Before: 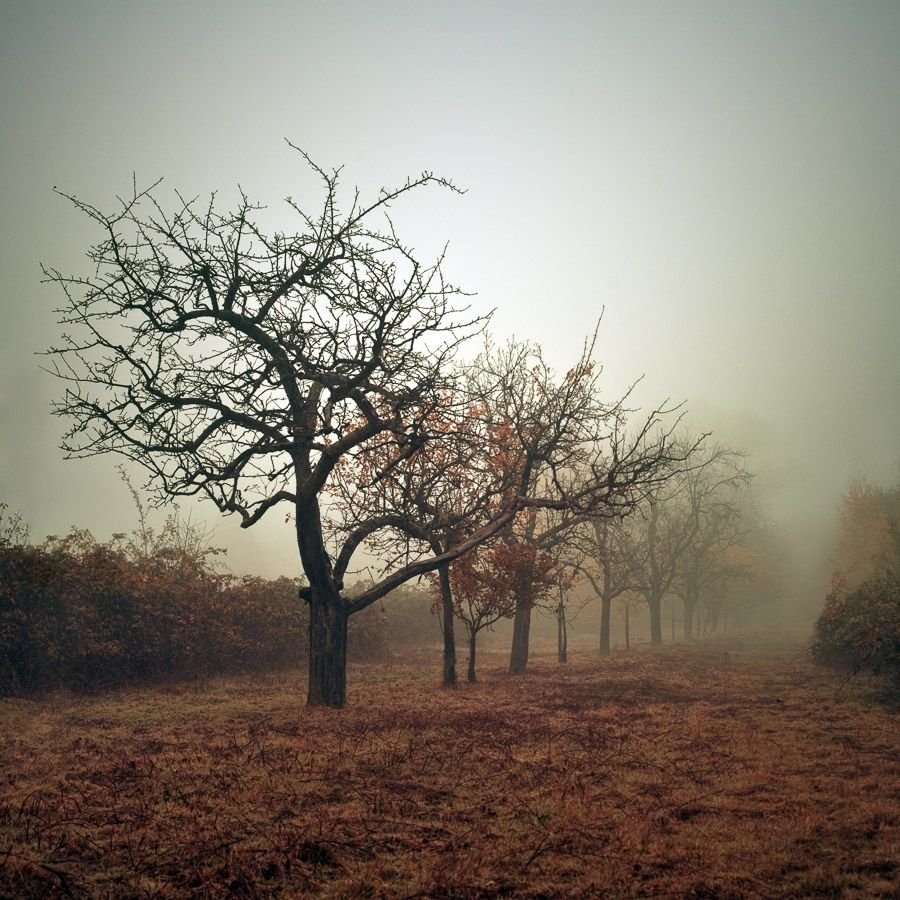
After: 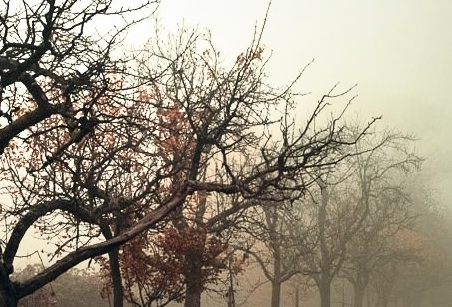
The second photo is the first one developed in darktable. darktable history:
tone curve: curves: ch0 [(0.016, 0.011) (0.084, 0.026) (0.469, 0.508) (0.721, 0.862) (1, 1)], color space Lab, independent channels, preserve colors none
crop: left 36.757%, top 35.218%, right 12.925%, bottom 30.574%
